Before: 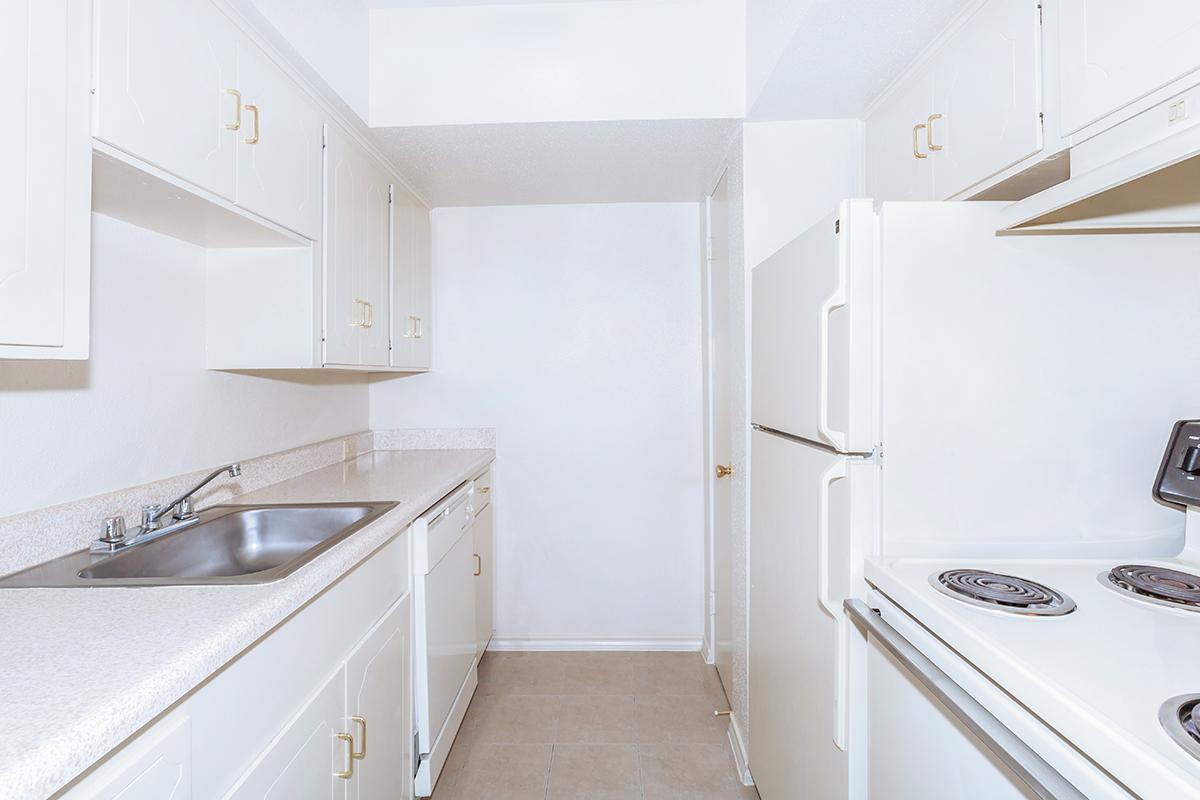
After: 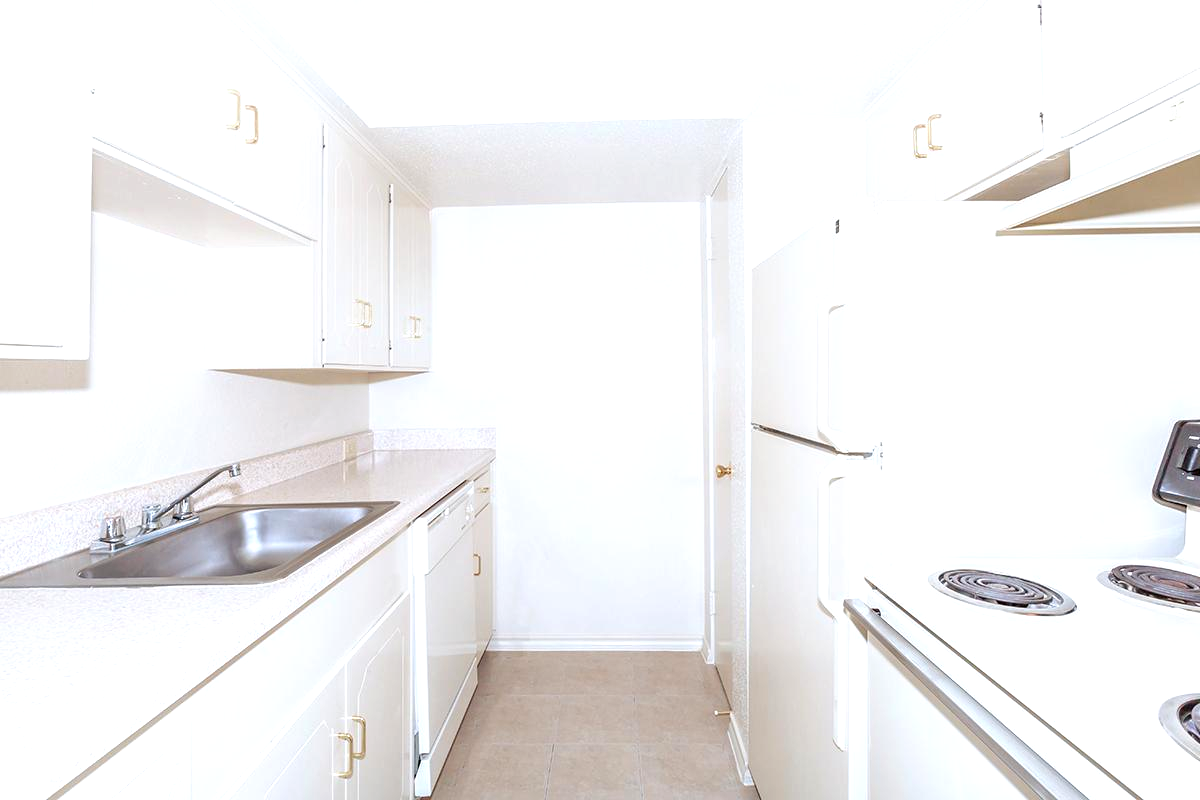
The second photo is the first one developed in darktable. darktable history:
exposure: black level correction 0.001, exposure 0.498 EV, compensate highlight preservation false
haze removal: strength 0.031, distance 0.248, compatibility mode true, adaptive false
